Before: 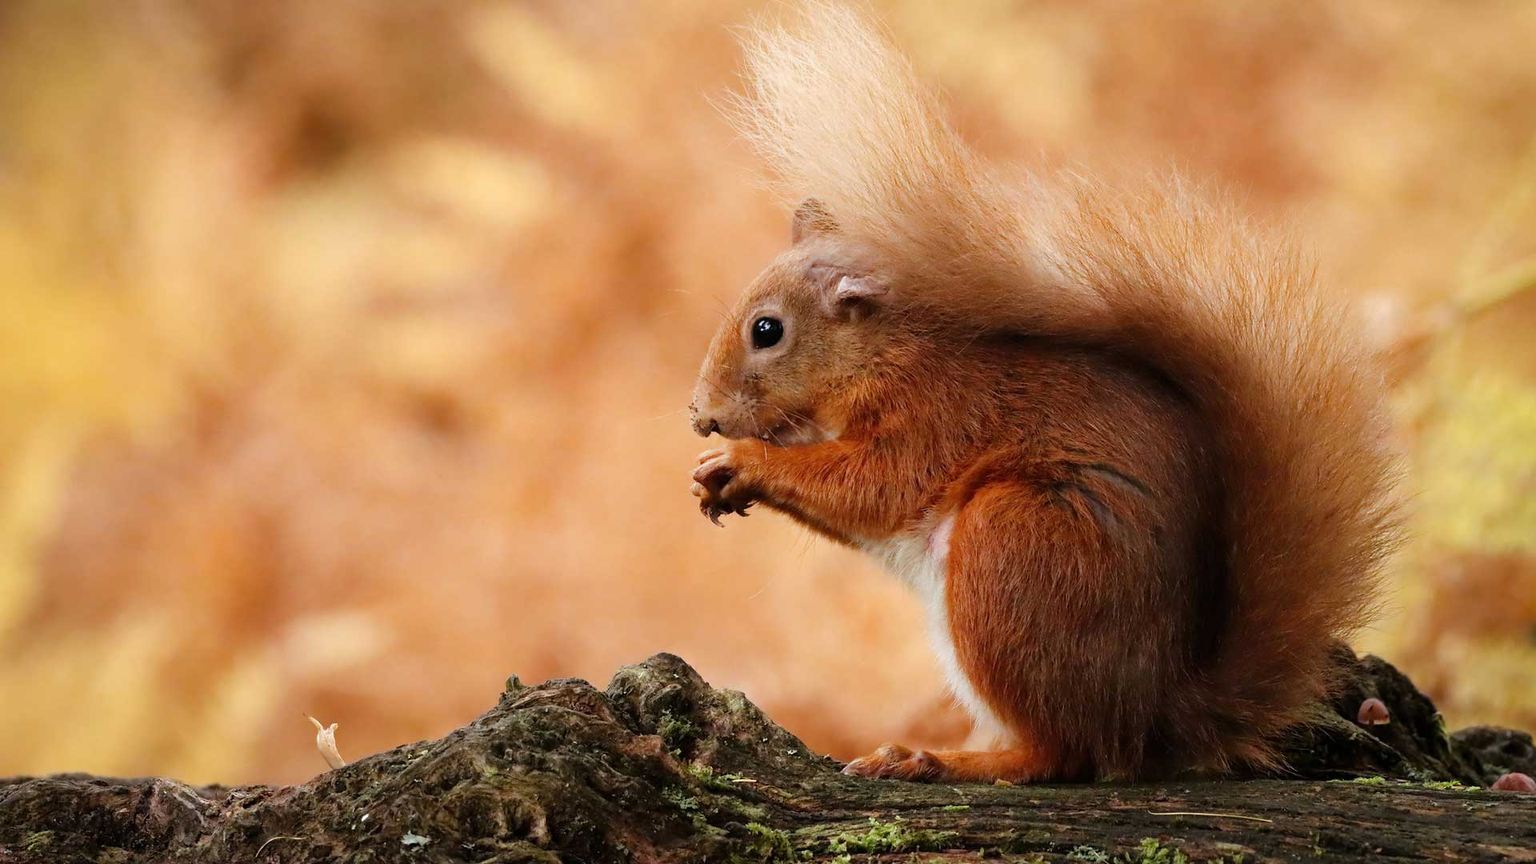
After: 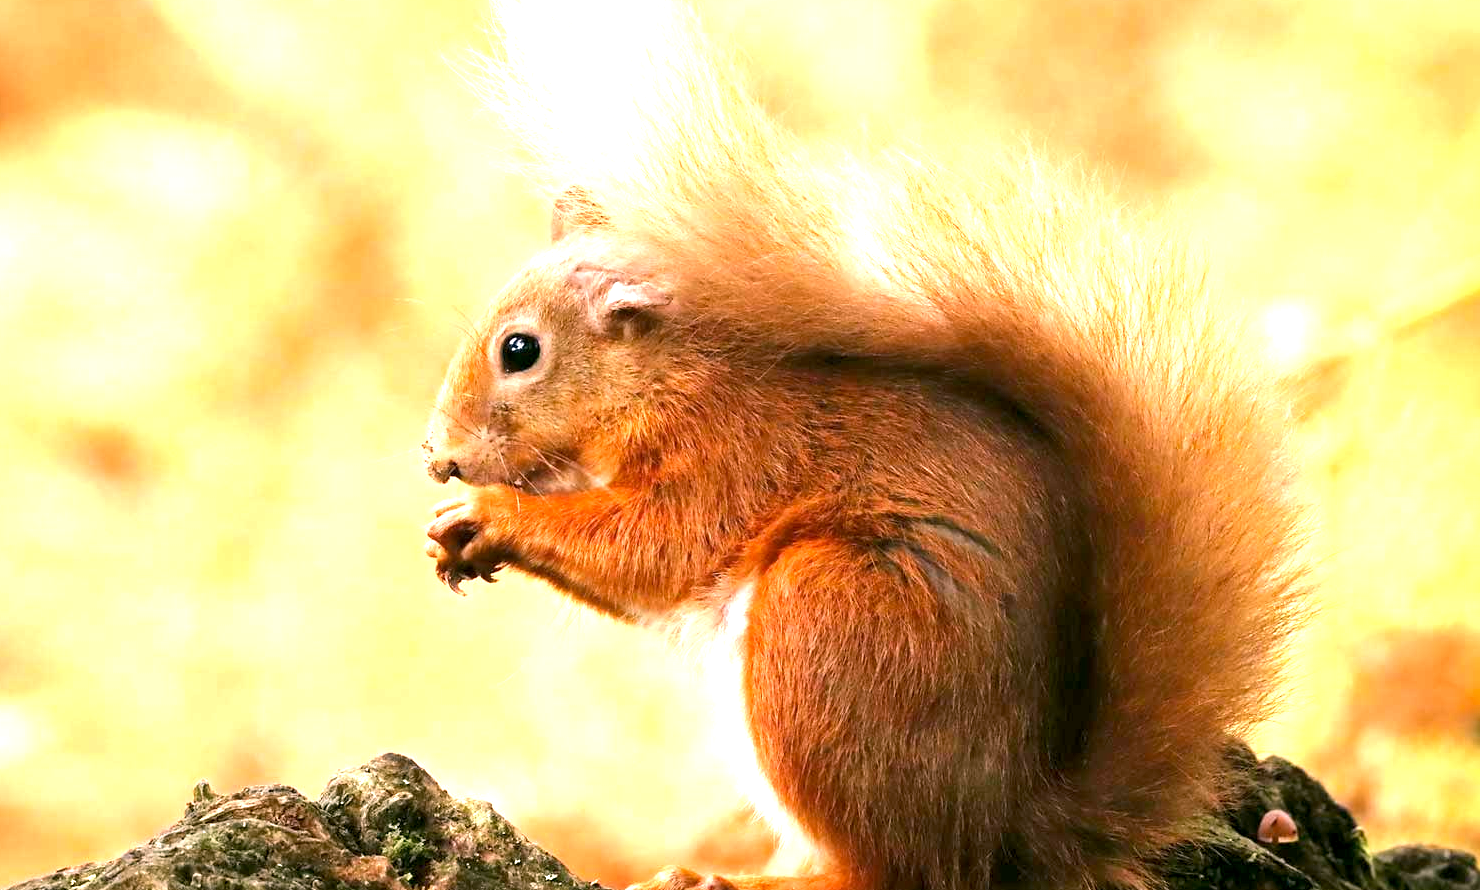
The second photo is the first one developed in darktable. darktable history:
color correction: highlights a* 4.3, highlights b* 4.96, shadows a* -8.1, shadows b* 5.06
crop: left 22.897%, top 5.838%, bottom 11.737%
exposure: black level correction 0.001, exposure 1.652 EV, compensate highlight preservation false
